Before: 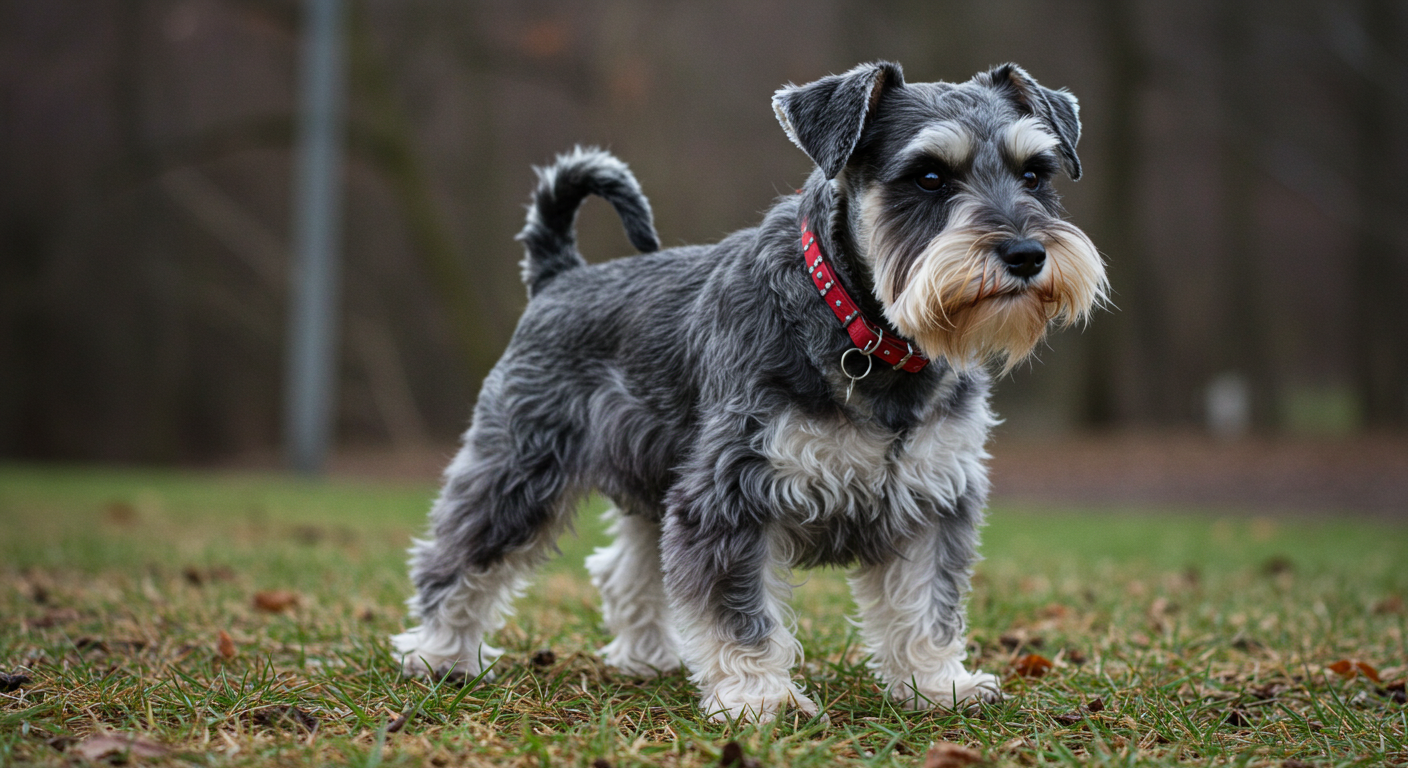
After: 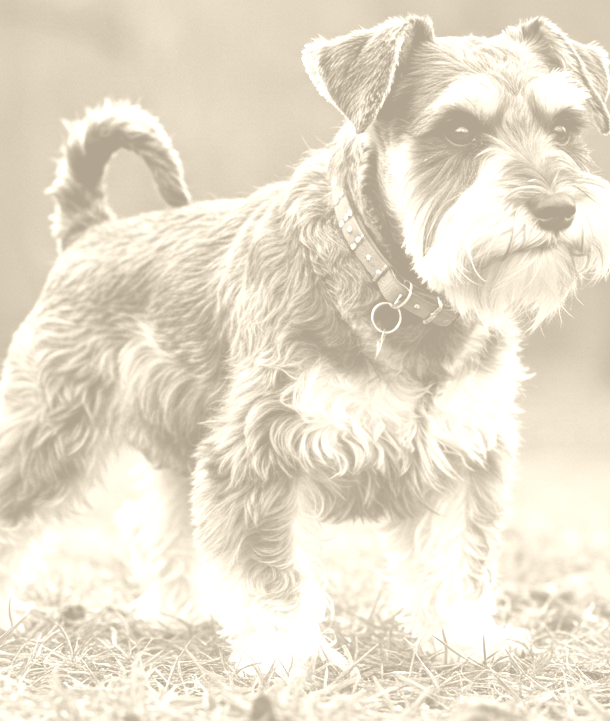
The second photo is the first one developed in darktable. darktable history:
crop: left 33.452%, top 6.025%, right 23.155%
local contrast: mode bilateral grid, contrast 20, coarseness 50, detail 150%, midtone range 0.2
exposure: black level correction 0, exposure 0.3 EV, compensate highlight preservation false
colorize: hue 36°, saturation 71%, lightness 80.79%
color calibration: illuminant custom, x 0.348, y 0.366, temperature 4940.58 K
white balance: red 1.08, blue 0.791
